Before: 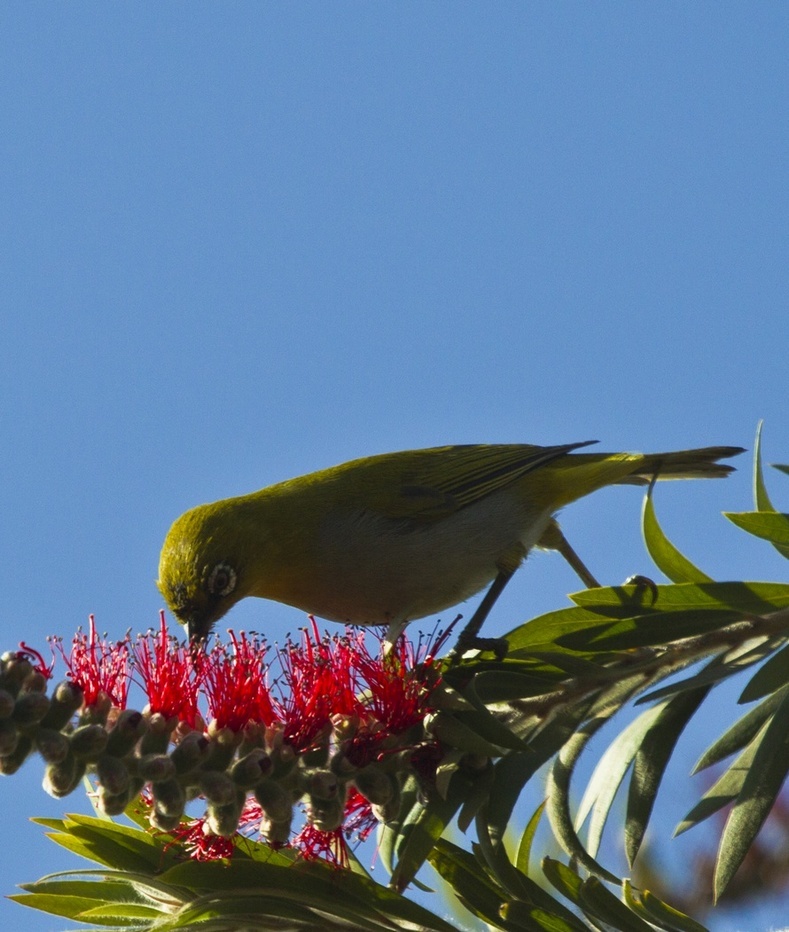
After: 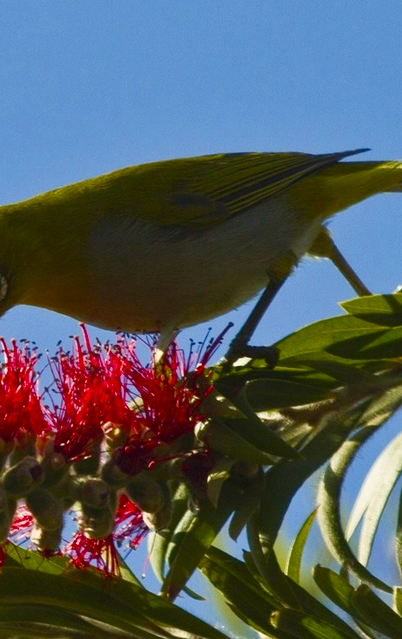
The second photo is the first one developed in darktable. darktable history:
color balance rgb: highlights gain › chroma 1.033%, highlights gain › hue 60.22°, perceptual saturation grading › global saturation 20%, perceptual saturation grading › highlights -50.202%, perceptual saturation grading › shadows 30.3%, global vibrance 20%
contrast brightness saturation: saturation 0.12
crop and rotate: left 29.163%, top 31.359%, right 19.856%
